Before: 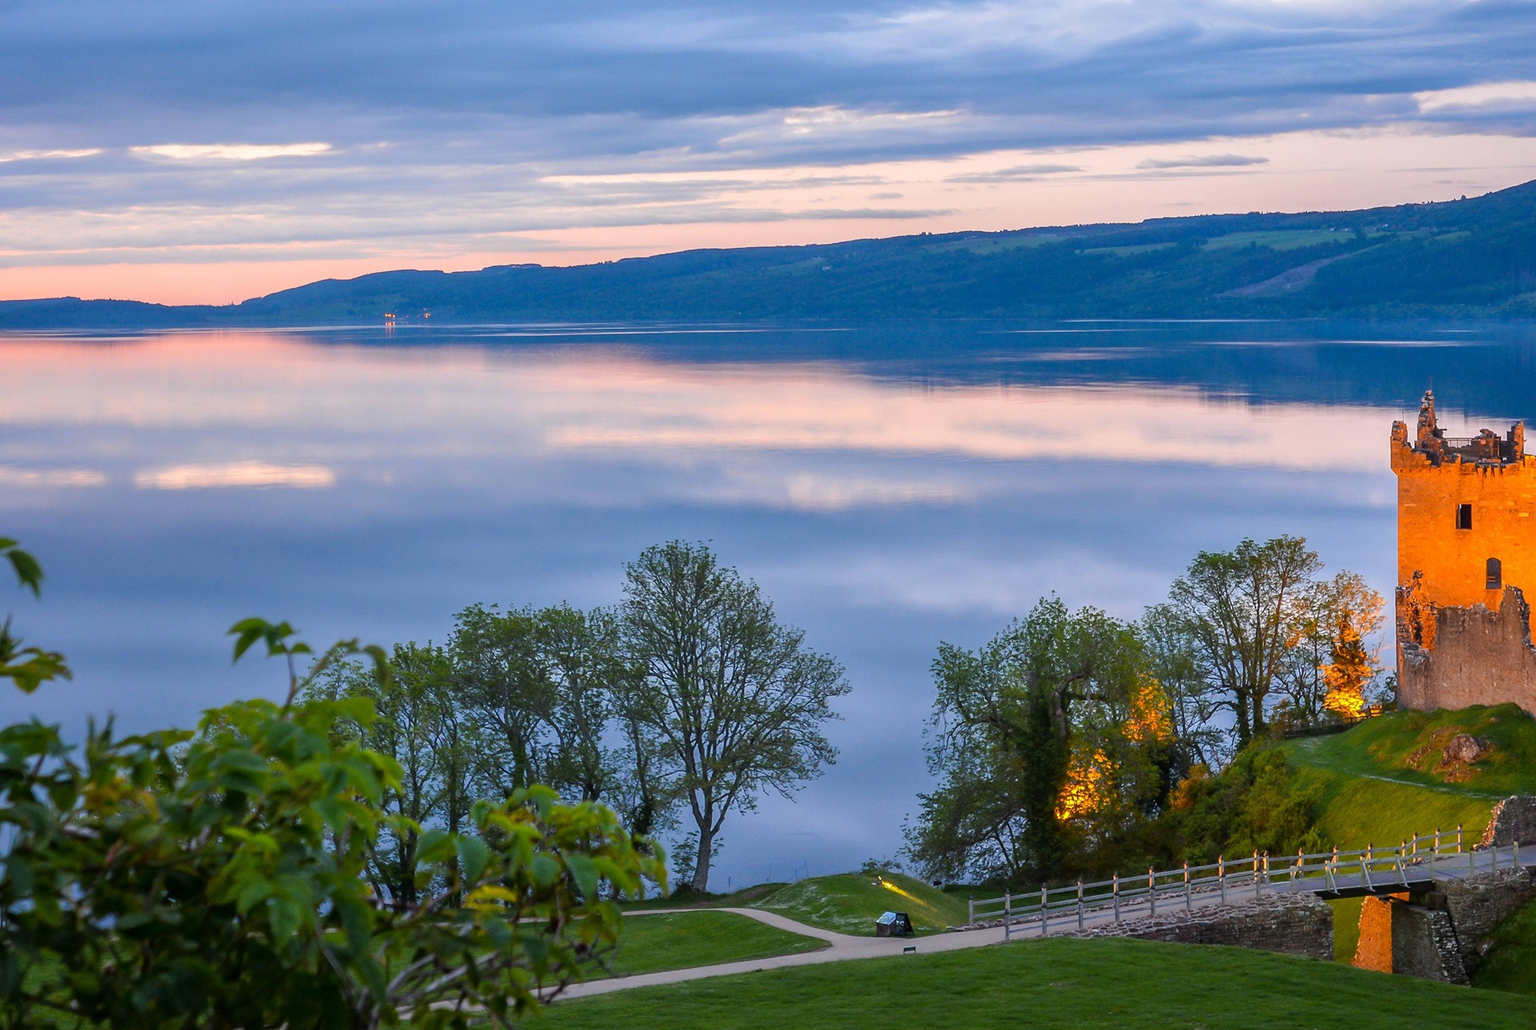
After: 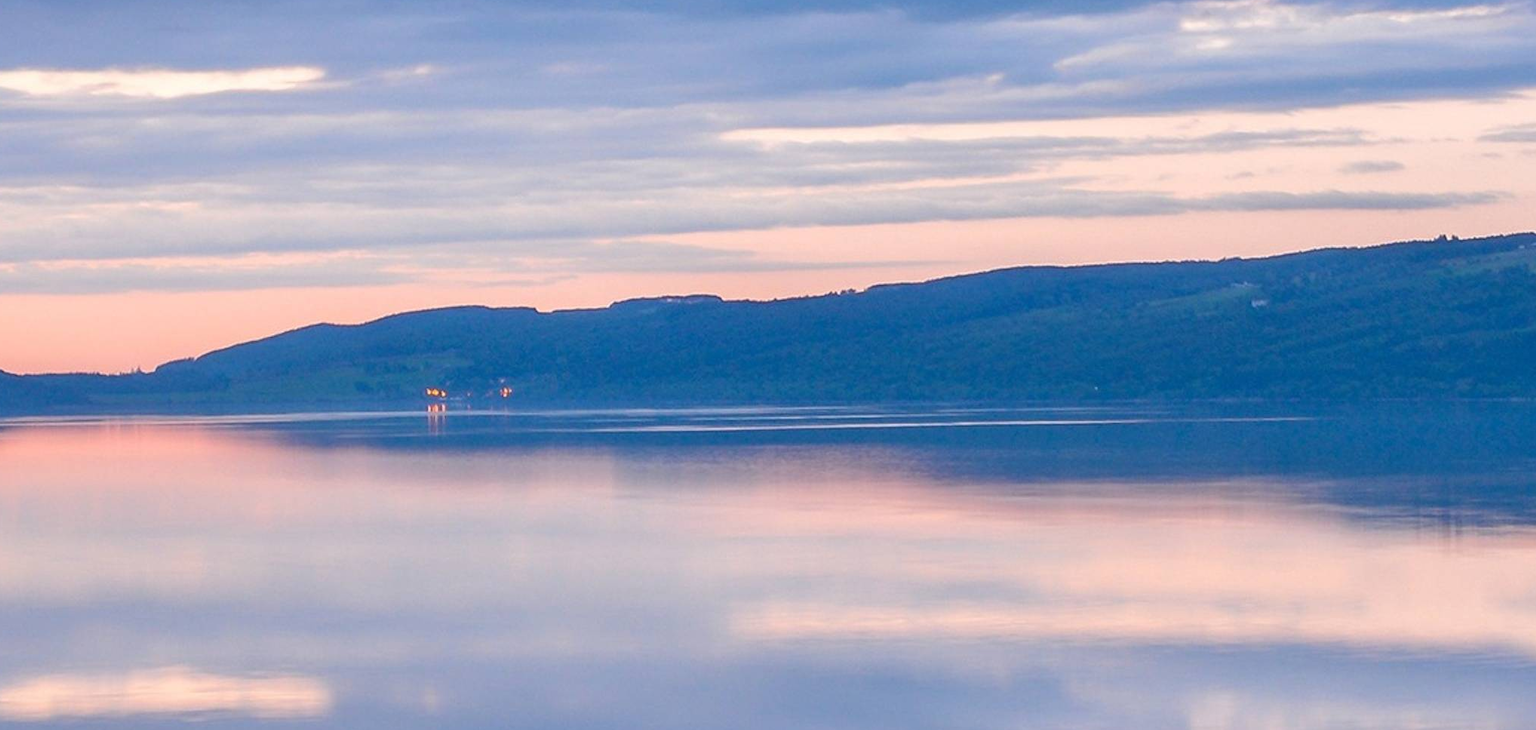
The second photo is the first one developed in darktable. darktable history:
crop: left 10.353%, top 10.479%, right 36.603%, bottom 51.915%
